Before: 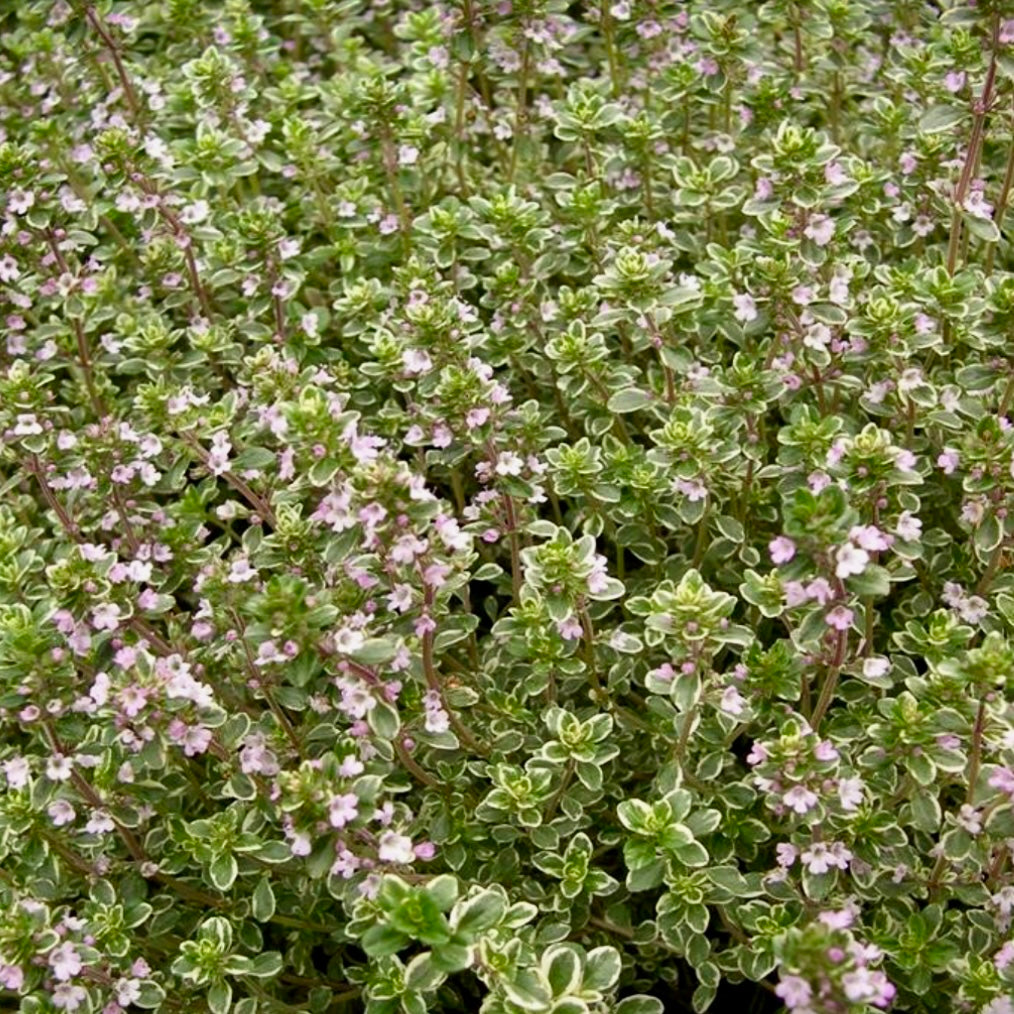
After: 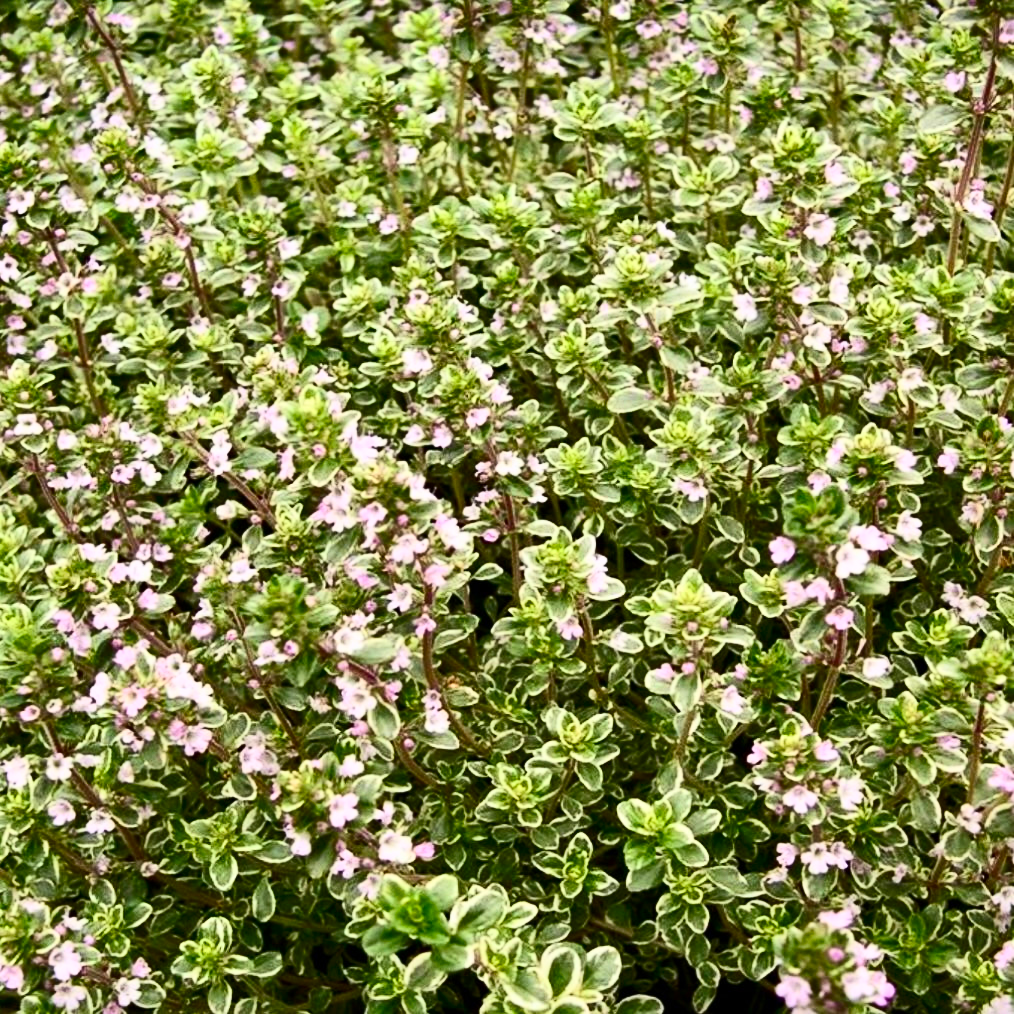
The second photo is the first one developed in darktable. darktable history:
contrast brightness saturation: contrast 0.409, brightness 0.098, saturation 0.213
